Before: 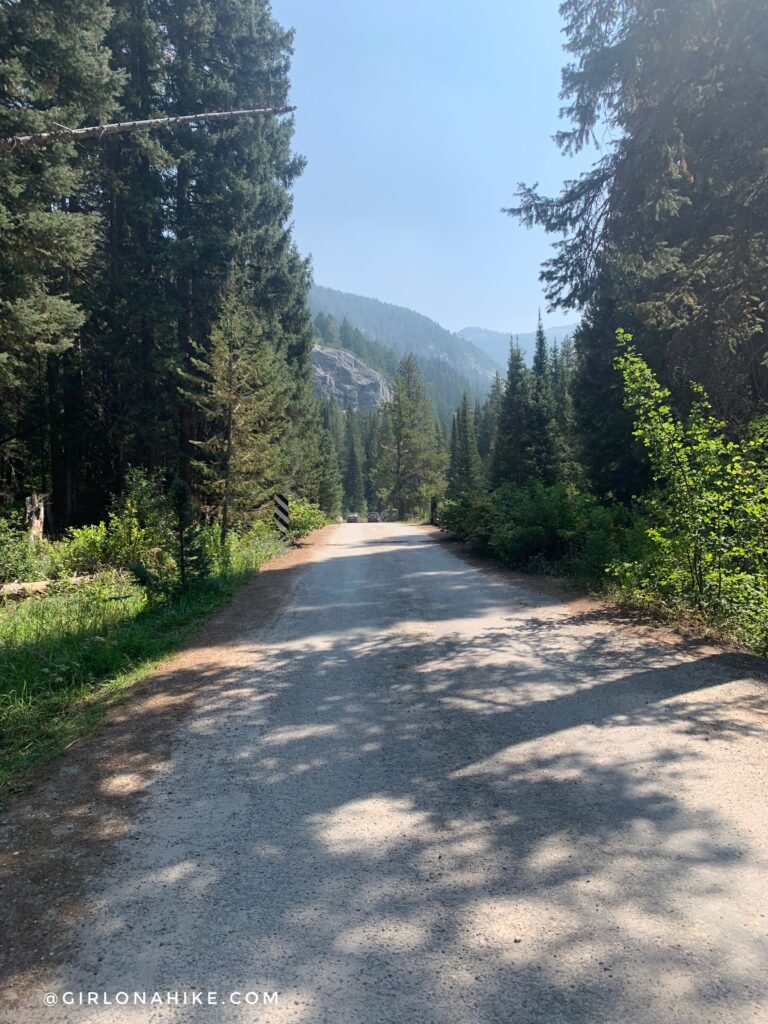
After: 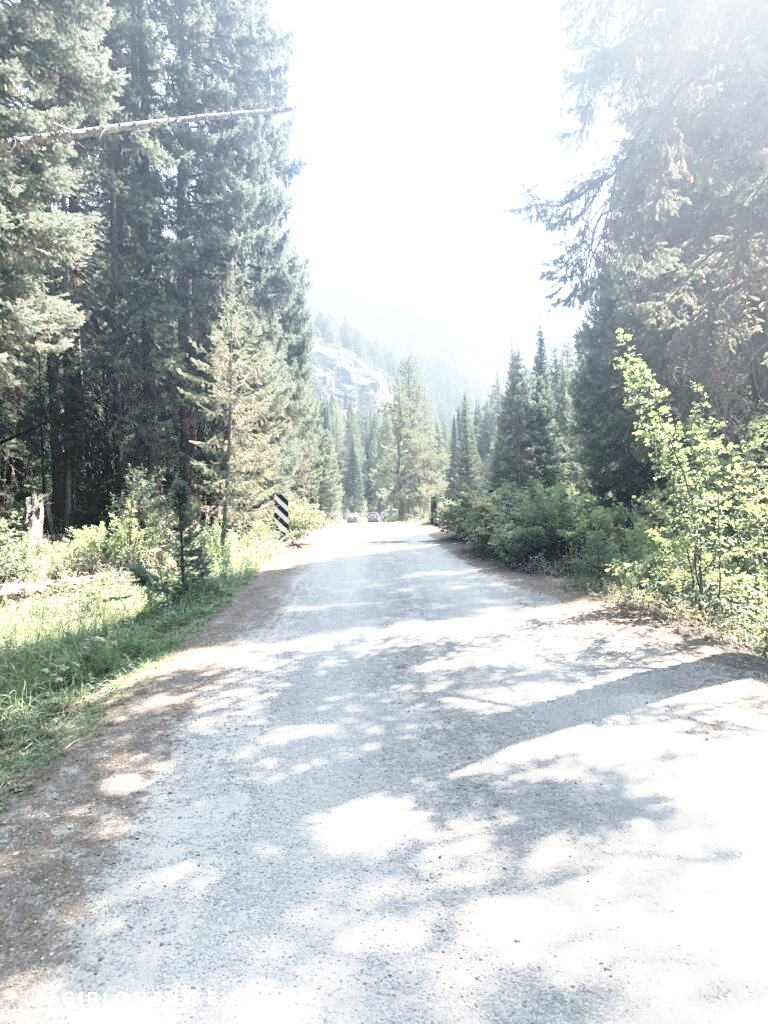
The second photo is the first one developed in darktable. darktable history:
exposure: black level correction 0, exposure 1.472 EV, compensate exposure bias true, compensate highlight preservation false
base curve: curves: ch0 [(0, 0) (0.579, 0.807) (1, 1)], preserve colors none
contrast brightness saturation: brightness 0.183, saturation -0.515
